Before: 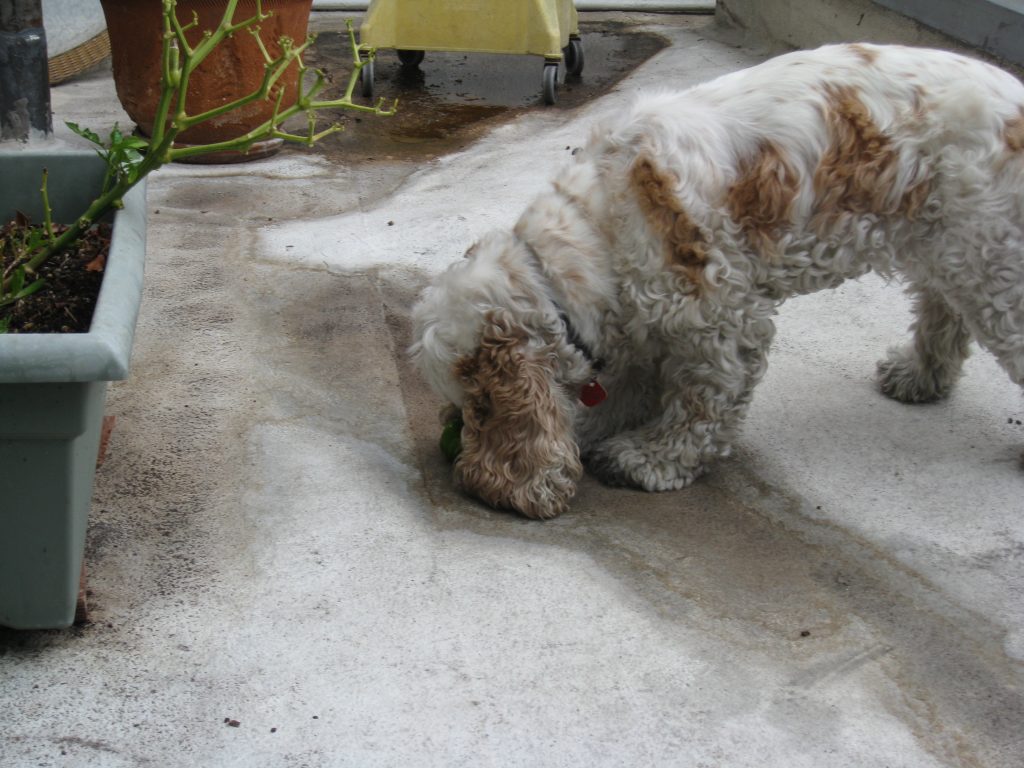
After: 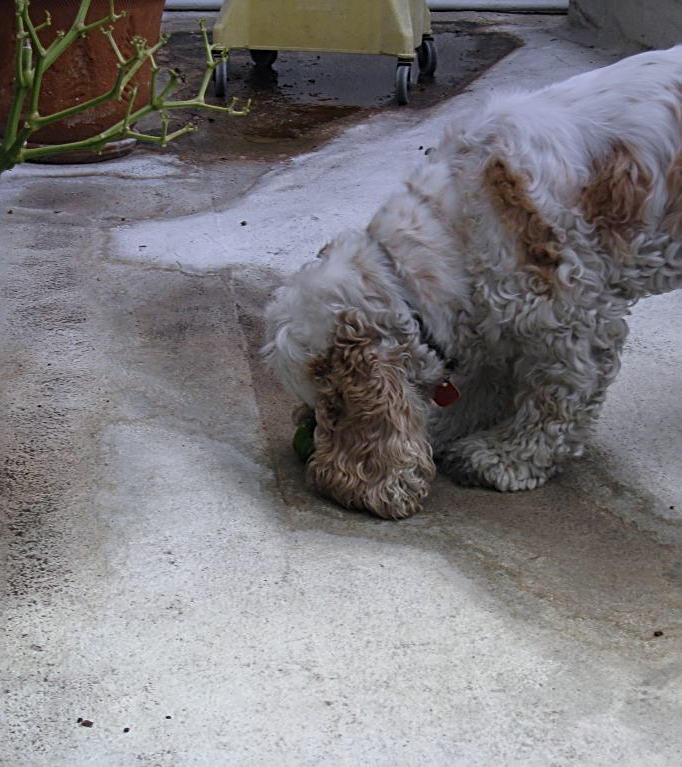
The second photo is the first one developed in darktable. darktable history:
crop and rotate: left 14.436%, right 18.898%
graduated density: hue 238.83°, saturation 50%
sharpen: radius 2.543, amount 0.636
